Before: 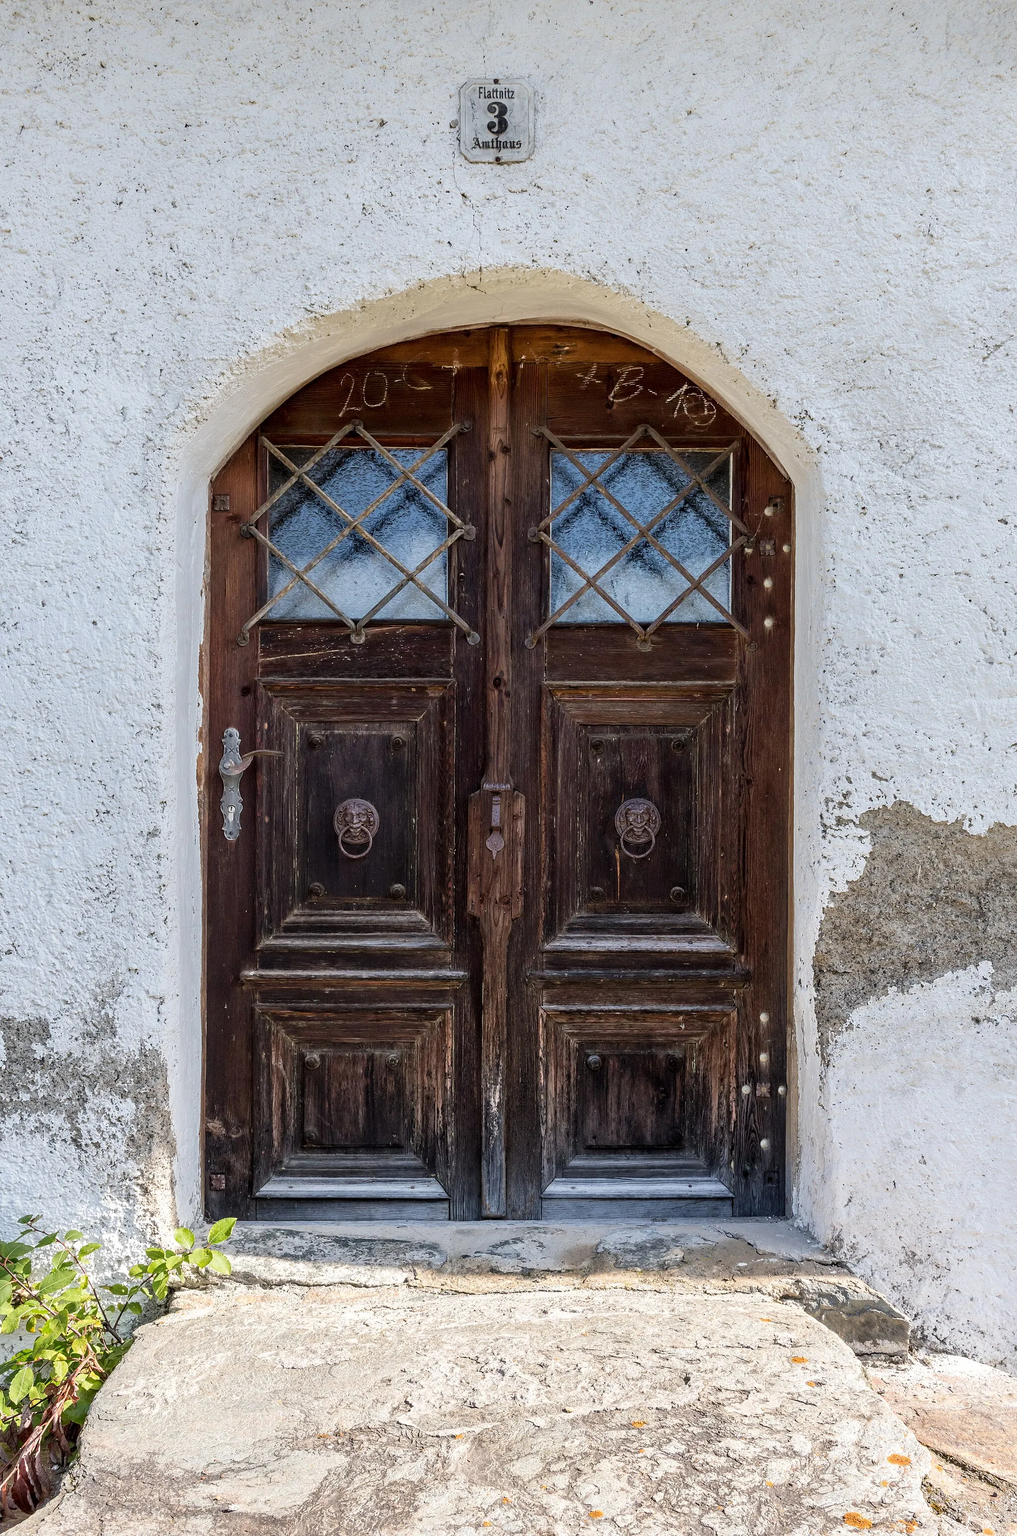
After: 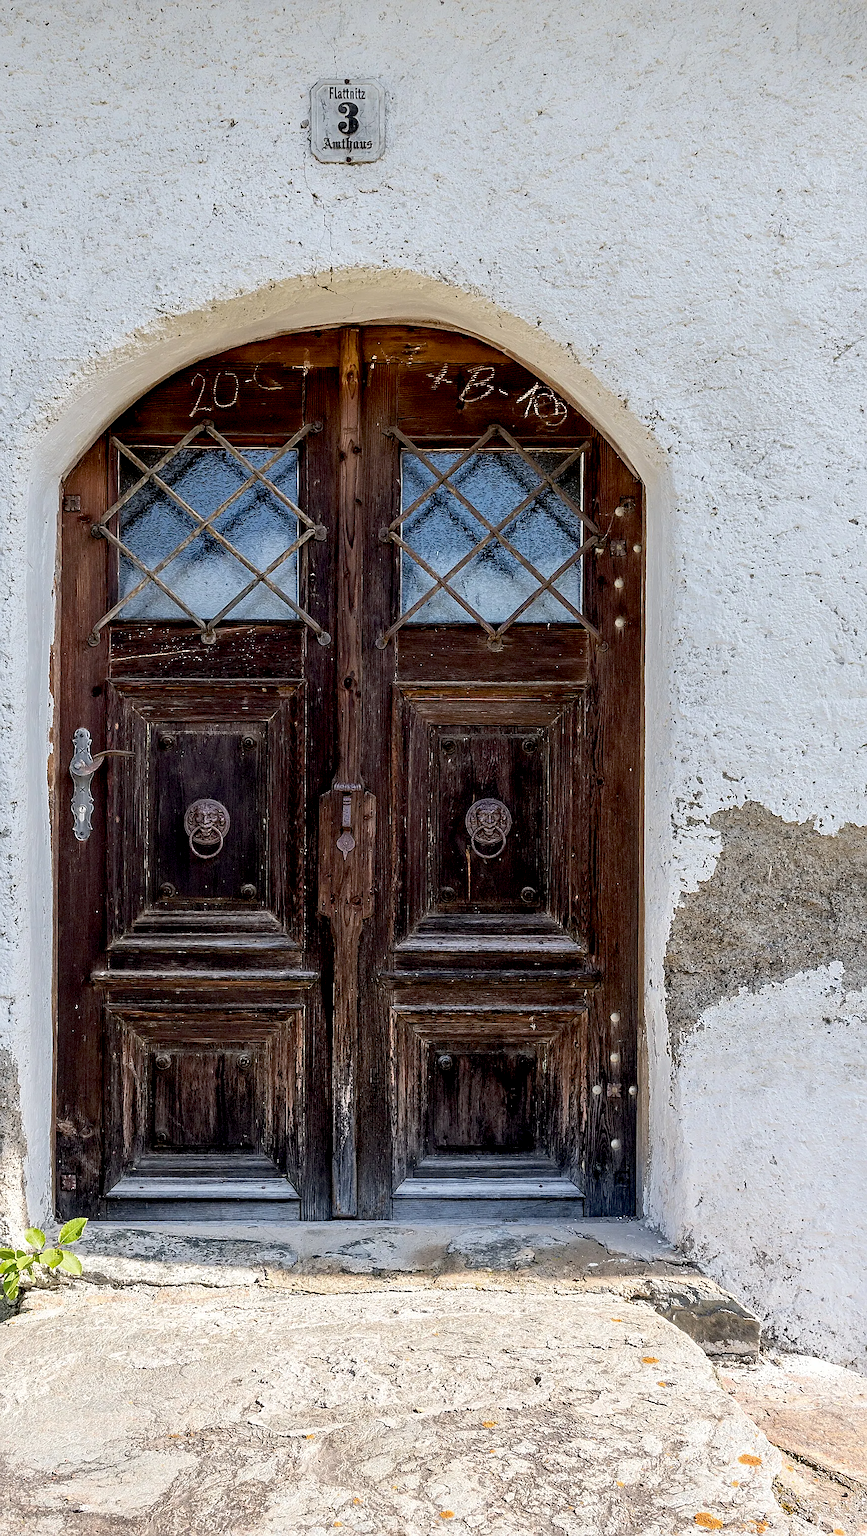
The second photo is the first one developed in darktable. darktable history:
exposure: black level correction 0.009, compensate highlight preservation false
sharpen: radius 1.937
crop and rotate: left 14.699%
